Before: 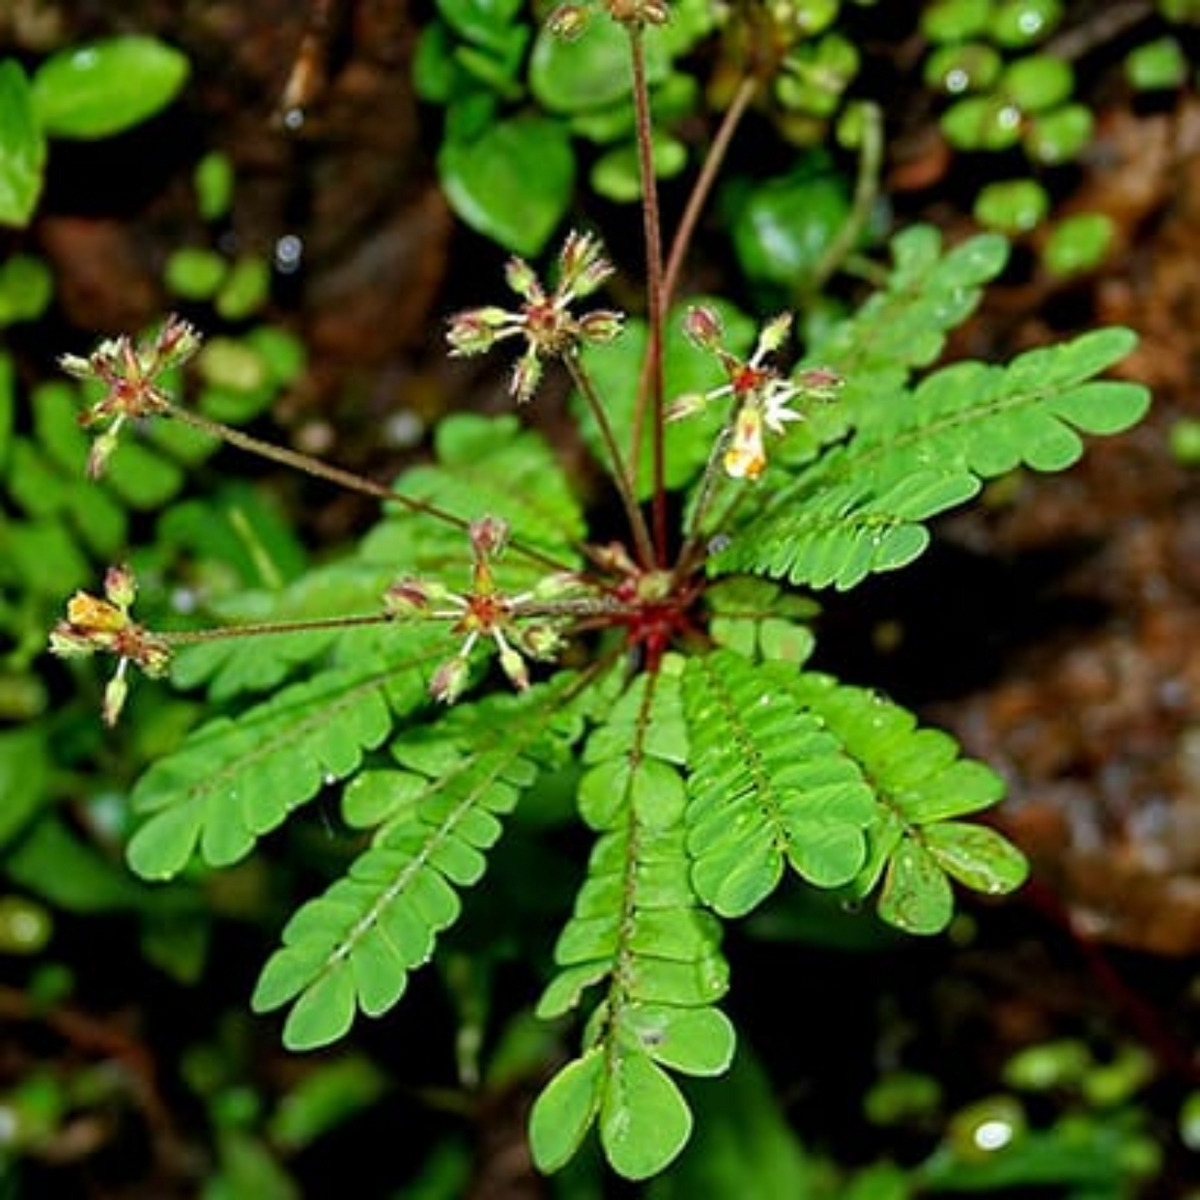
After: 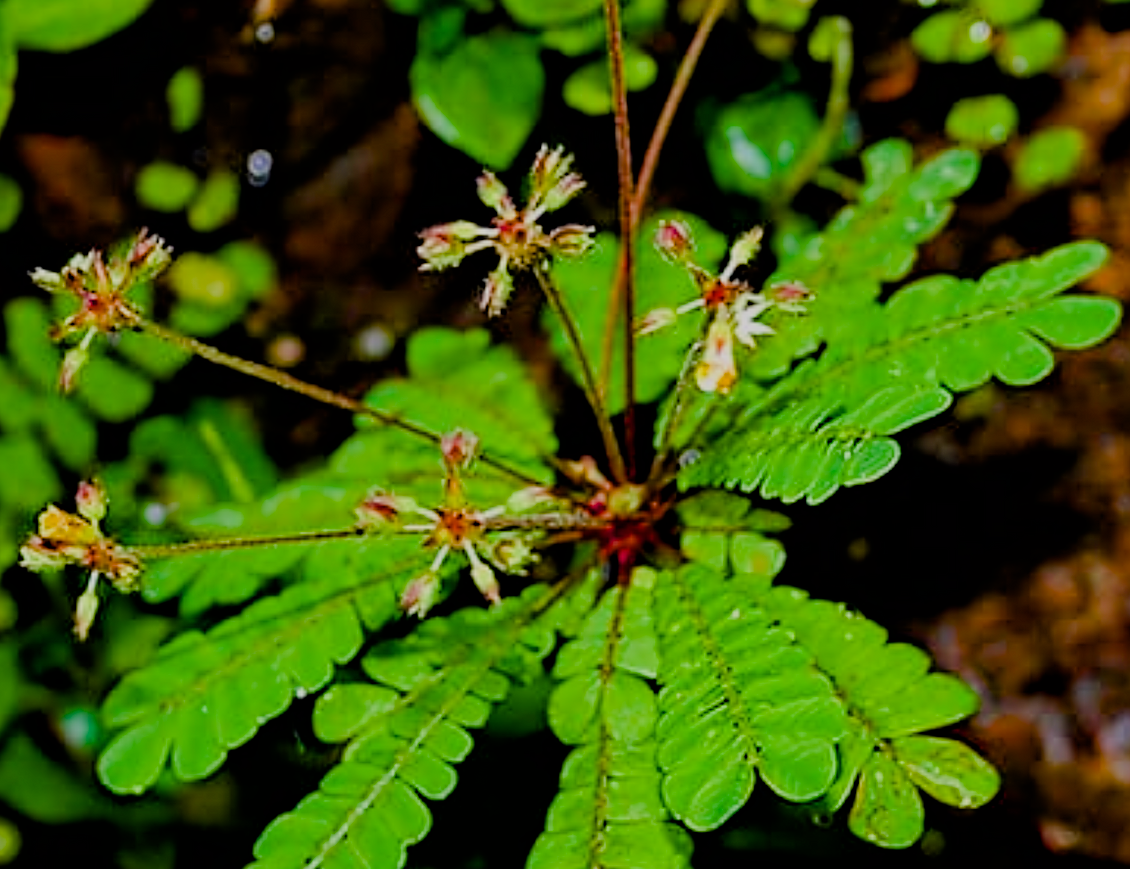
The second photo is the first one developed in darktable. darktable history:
color balance rgb: linear chroma grading › global chroma 8.995%, perceptual saturation grading › global saturation 27.779%, perceptual saturation grading › highlights -25.133%, perceptual saturation grading › mid-tones 24.784%, perceptual saturation grading › shadows 49.537%
filmic rgb: black relative exposure -6.22 EV, white relative exposure 6.97 EV, threshold 5.99 EV, hardness 2.25, enable highlight reconstruction true
crop: left 2.492%, top 7.207%, right 3.3%, bottom 20.342%
sharpen: on, module defaults
haze removal: compatibility mode true, adaptive false
